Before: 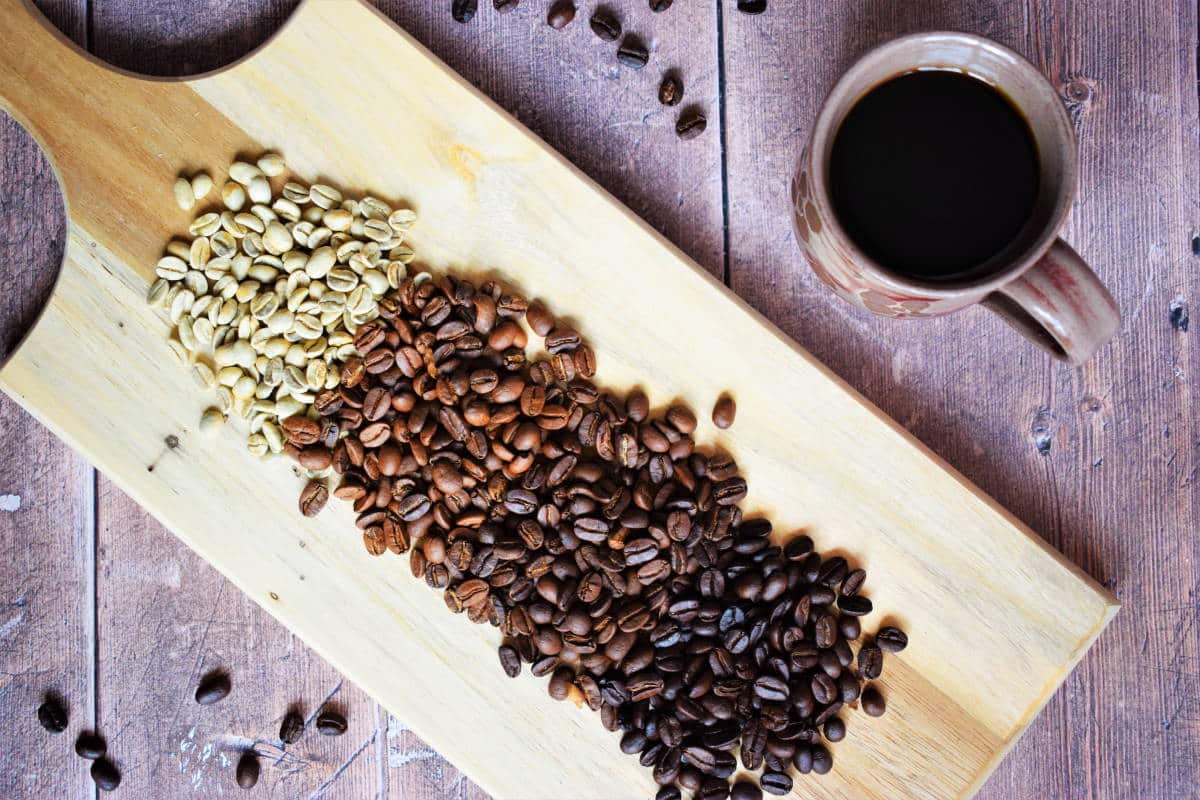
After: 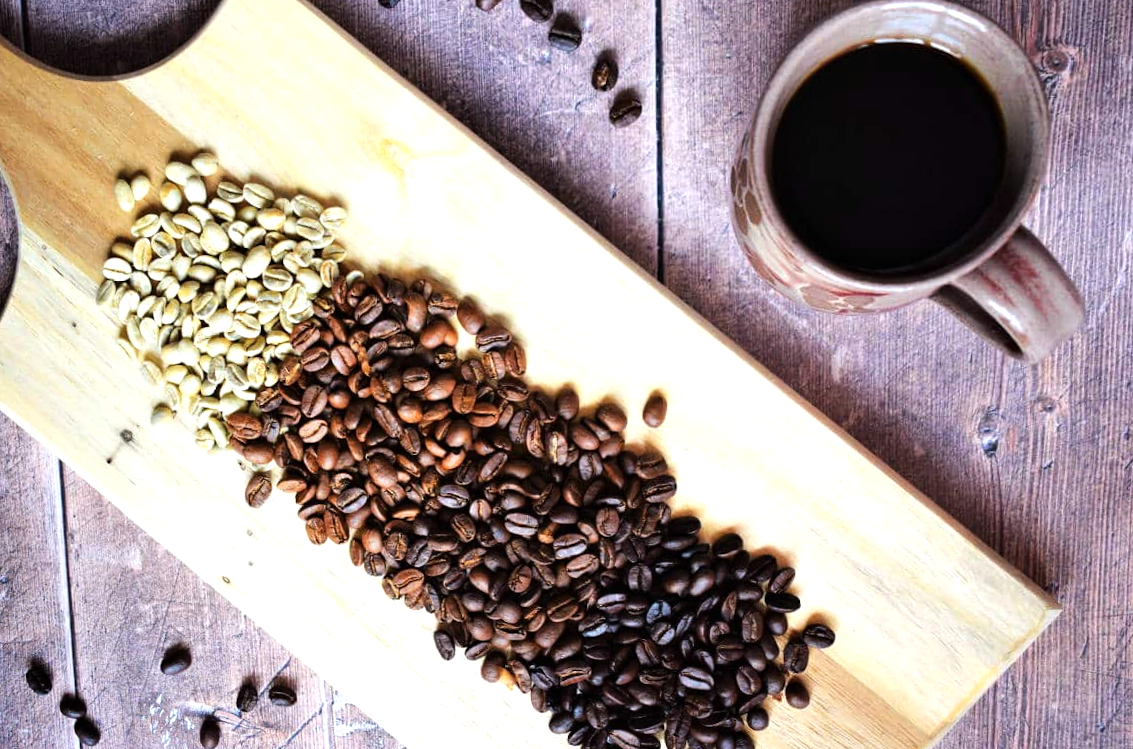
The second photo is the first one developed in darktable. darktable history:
rotate and perspective: rotation 0.062°, lens shift (vertical) 0.115, lens shift (horizontal) -0.133, crop left 0.047, crop right 0.94, crop top 0.061, crop bottom 0.94
tone equalizer: -8 EV -0.417 EV, -7 EV -0.389 EV, -6 EV -0.333 EV, -5 EV -0.222 EV, -3 EV 0.222 EV, -2 EV 0.333 EV, -1 EV 0.389 EV, +0 EV 0.417 EV, edges refinement/feathering 500, mask exposure compensation -1.25 EV, preserve details no
